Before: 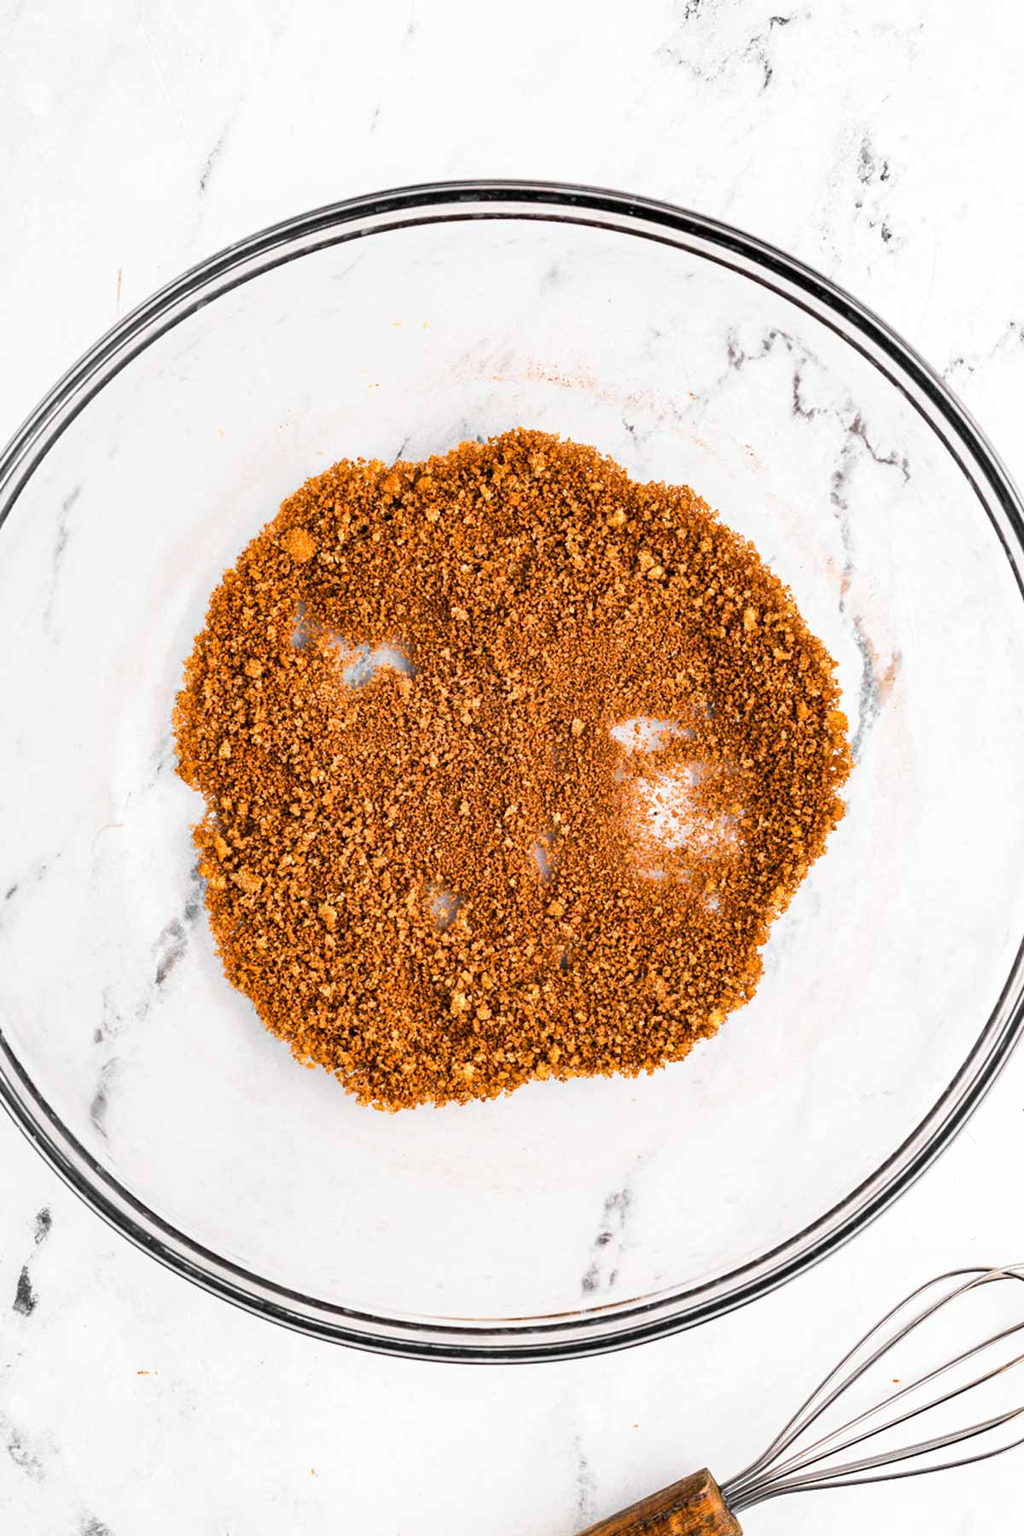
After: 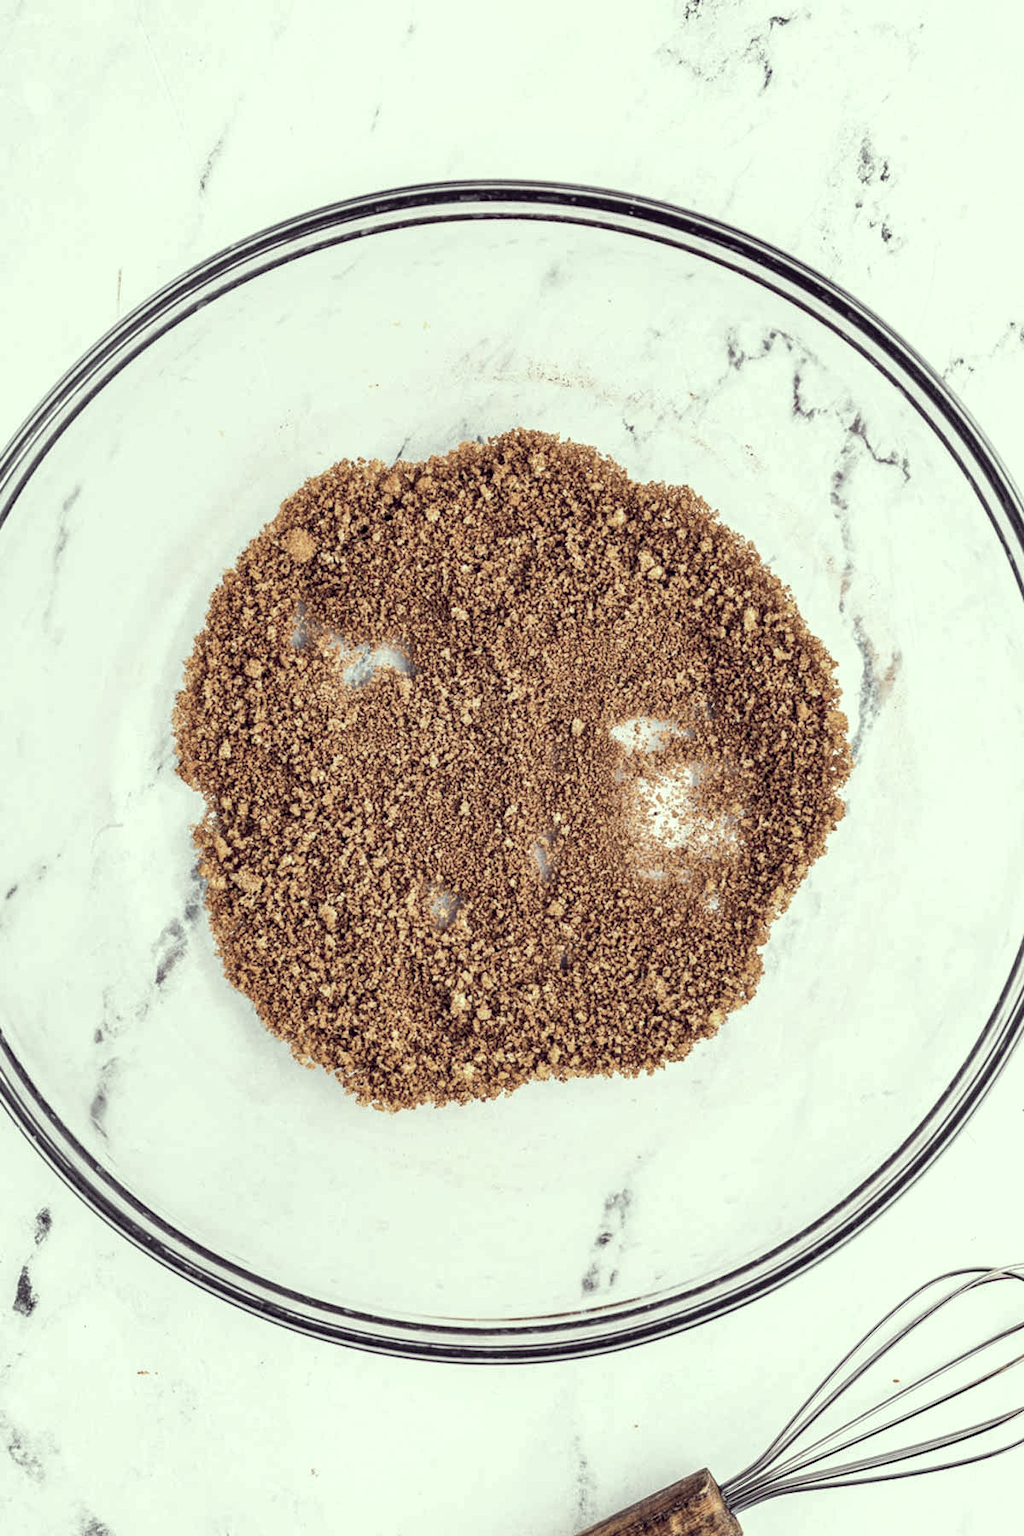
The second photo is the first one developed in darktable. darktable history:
local contrast: detail 130%
color correction: highlights a* -20.17, highlights b* 20.27, shadows a* 20.03, shadows b* -20.46, saturation 0.43
